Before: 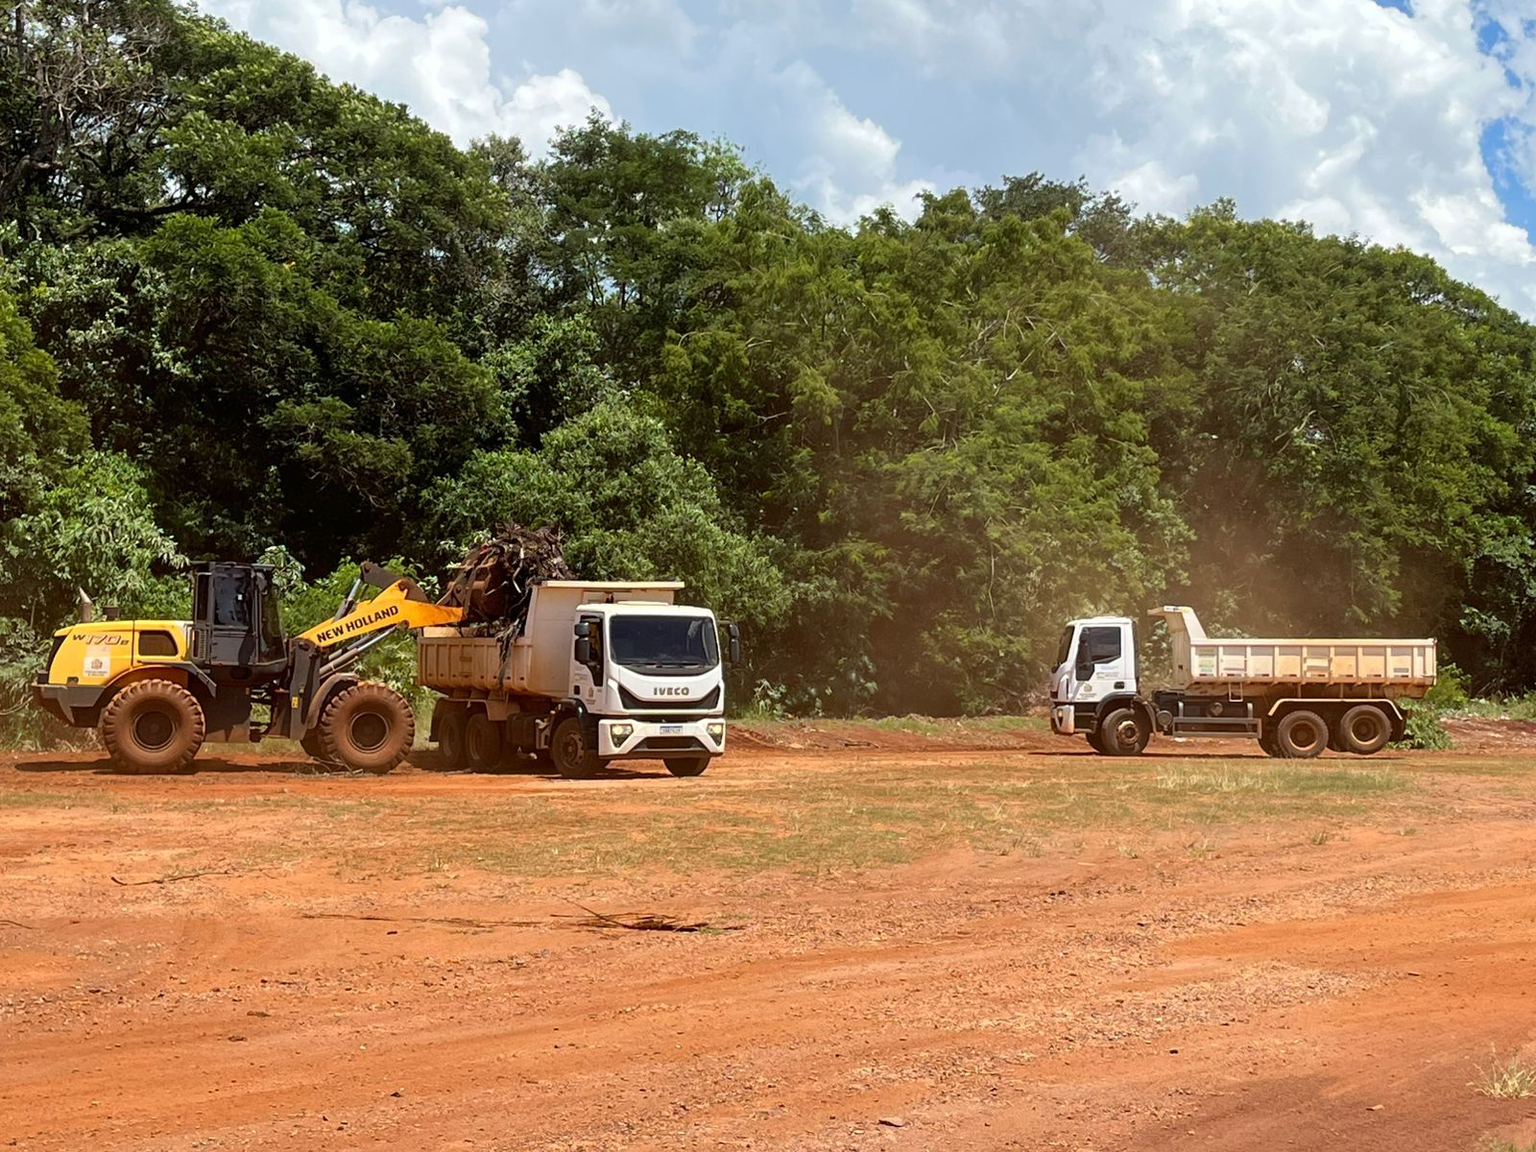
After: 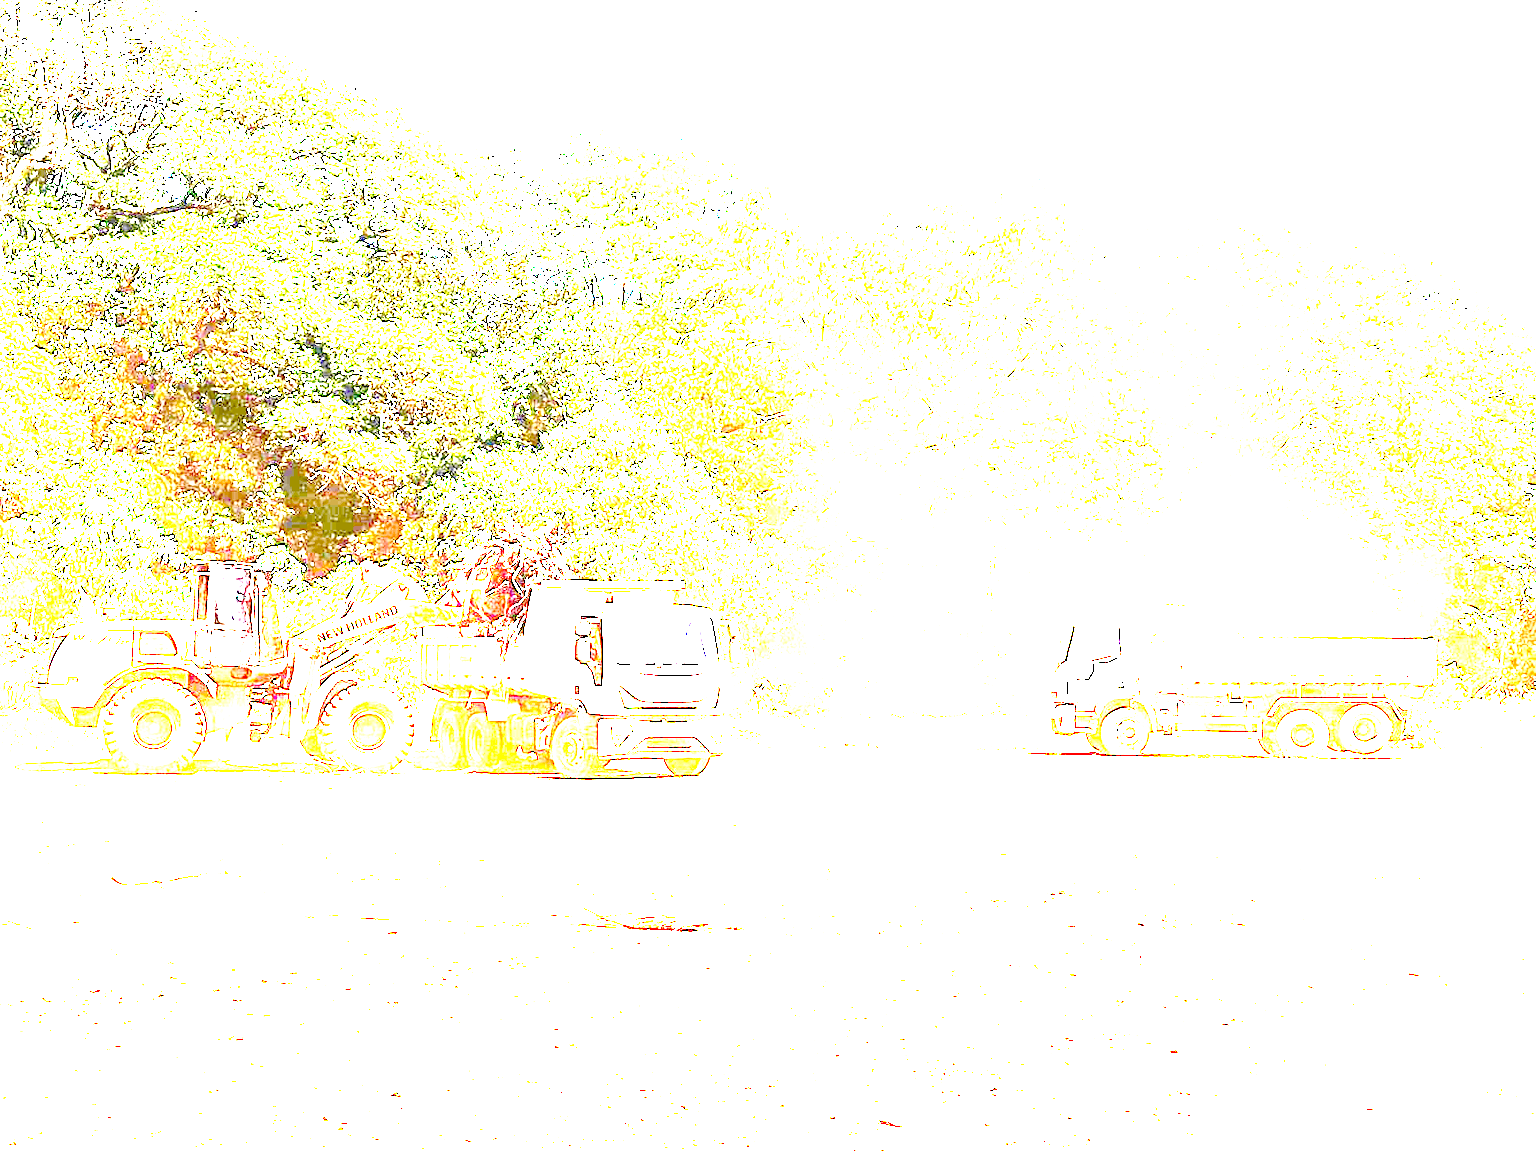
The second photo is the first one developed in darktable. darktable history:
local contrast: mode bilateral grid, contrast 20, coarseness 51, detail 119%, midtone range 0.2
exposure: exposure 7.986 EV, compensate highlight preservation false
